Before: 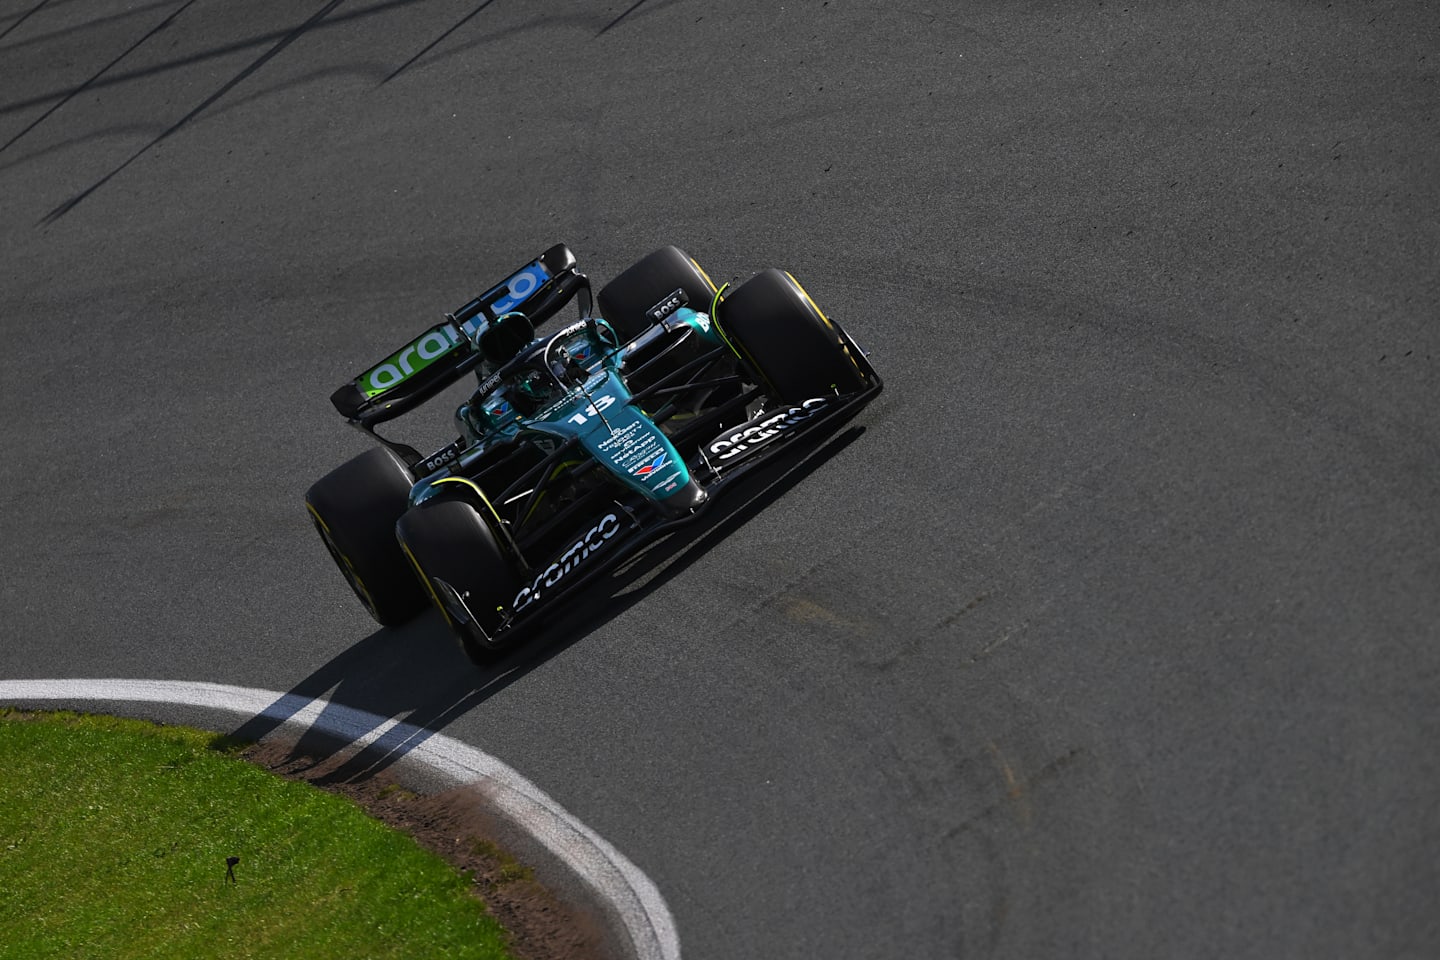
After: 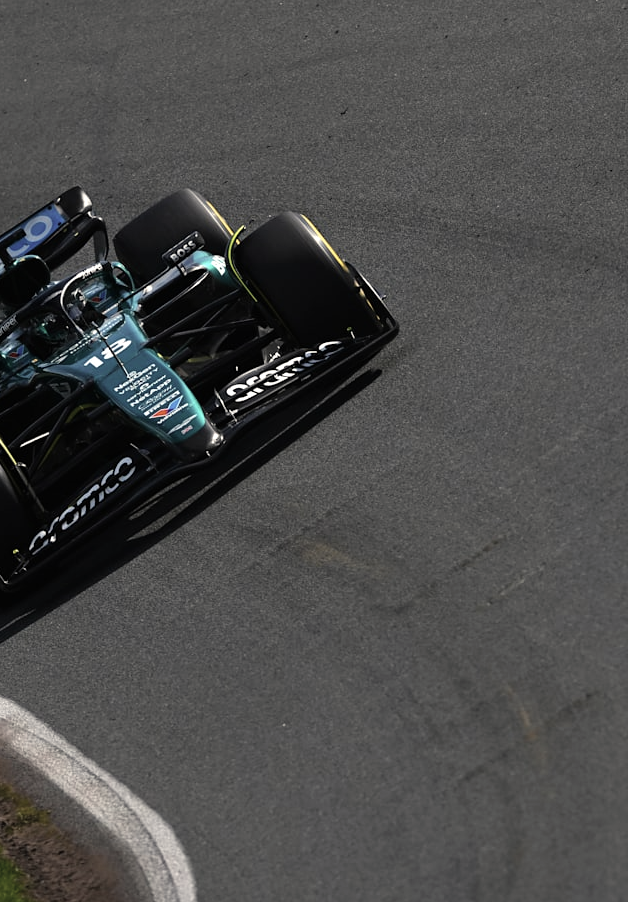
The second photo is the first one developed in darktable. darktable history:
color balance rgb: highlights gain › chroma 2.992%, highlights gain › hue 78.72°, perceptual saturation grading › global saturation 29.735%
tone equalizer: -8 EV -0.429 EV, -7 EV -0.414 EV, -6 EV -0.319 EV, -5 EV -0.221 EV, -3 EV 0.197 EV, -2 EV 0.318 EV, -1 EV 0.378 EV, +0 EV 0.426 EV
color correction: highlights b* -0.047, saturation 0.528
crop: left 33.614%, top 6.006%, right 22.707%
